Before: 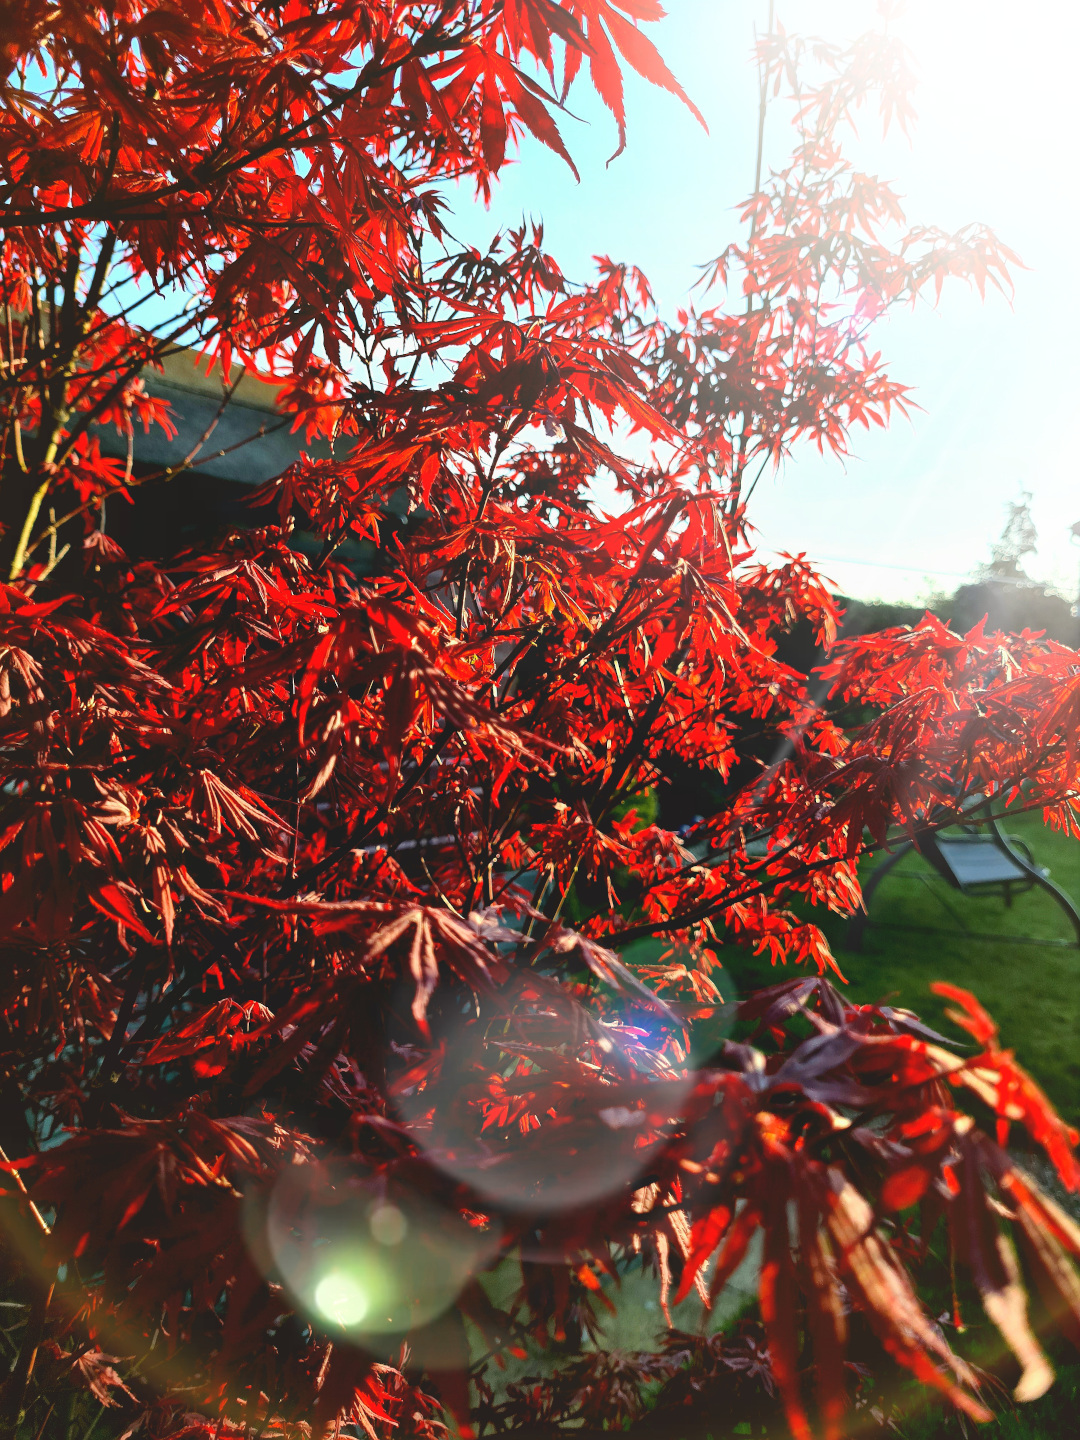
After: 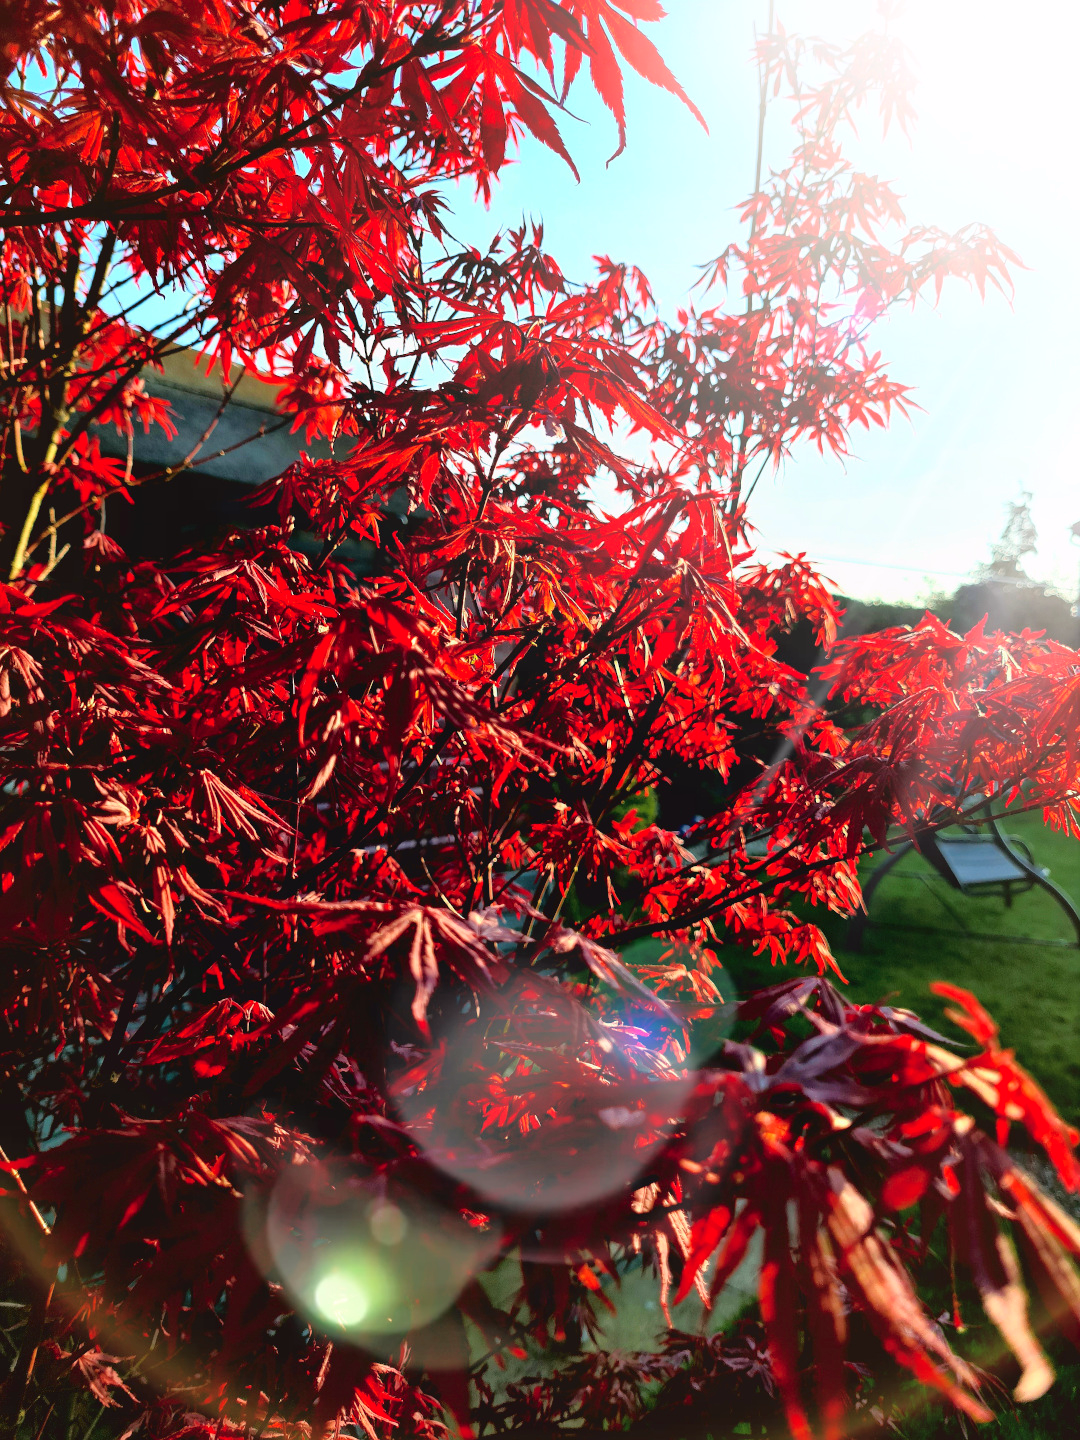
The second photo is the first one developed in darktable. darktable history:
tone curve: curves: ch0 [(0, 0) (0.126, 0.061) (0.362, 0.382) (0.498, 0.498) (0.706, 0.712) (1, 1)]; ch1 [(0, 0) (0.5, 0.505) (0.55, 0.578) (1, 1)]; ch2 [(0, 0) (0.44, 0.424) (0.489, 0.483) (0.537, 0.538) (1, 1)], color space Lab, independent channels, preserve colors none
